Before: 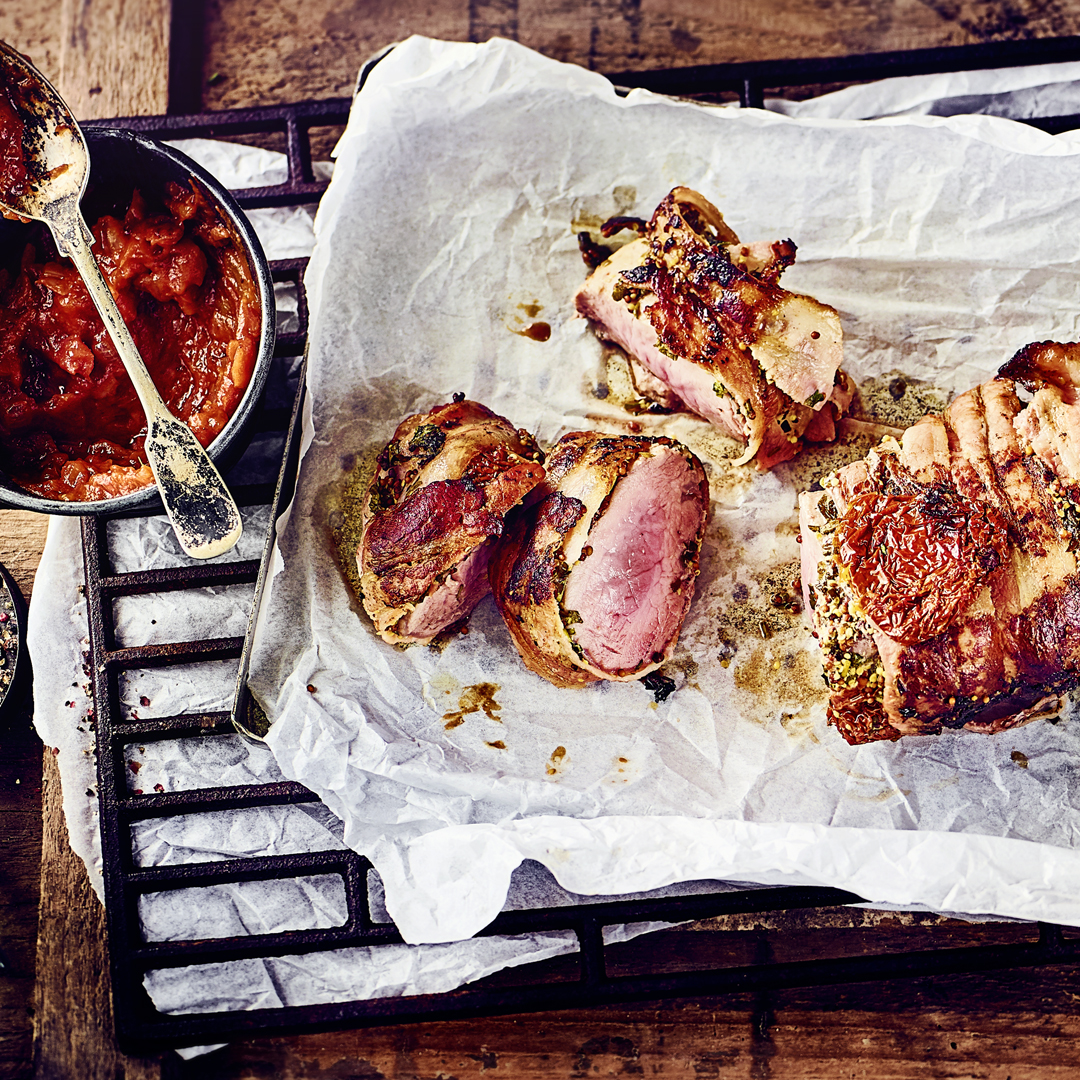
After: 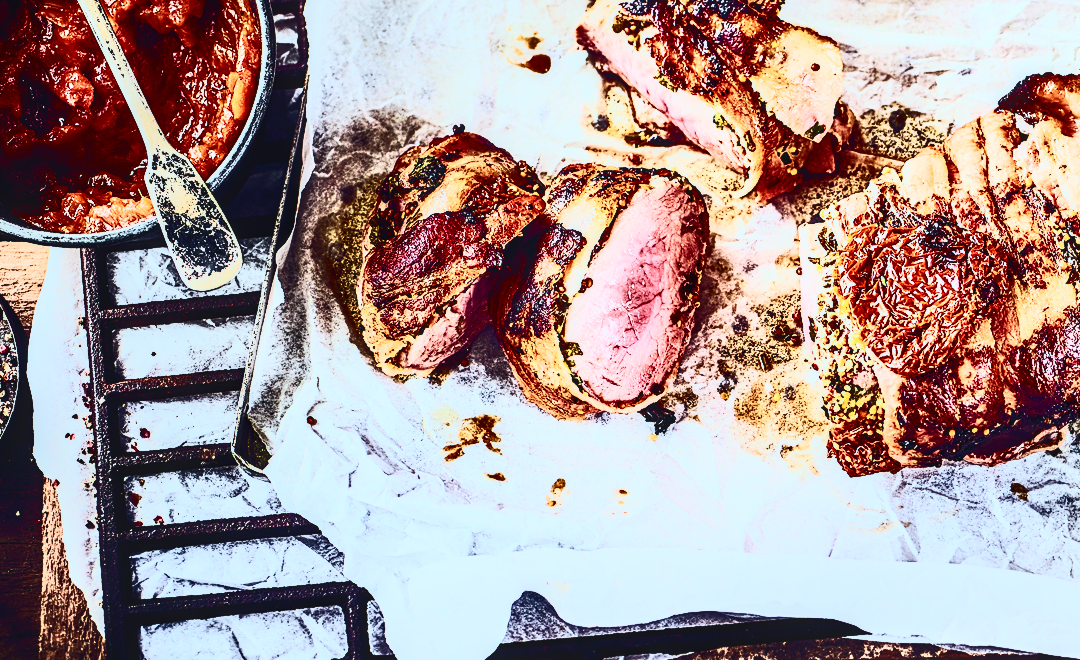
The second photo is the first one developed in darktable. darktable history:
contrast brightness saturation: contrast 0.941, brightness 0.192
crop and rotate: top 24.85%, bottom 13.98%
local contrast: on, module defaults
color calibration: illuminant F (fluorescent), F source F9 (Cool White Deluxe 4150 K) – high CRI, x 0.374, y 0.373, temperature 4163.04 K
